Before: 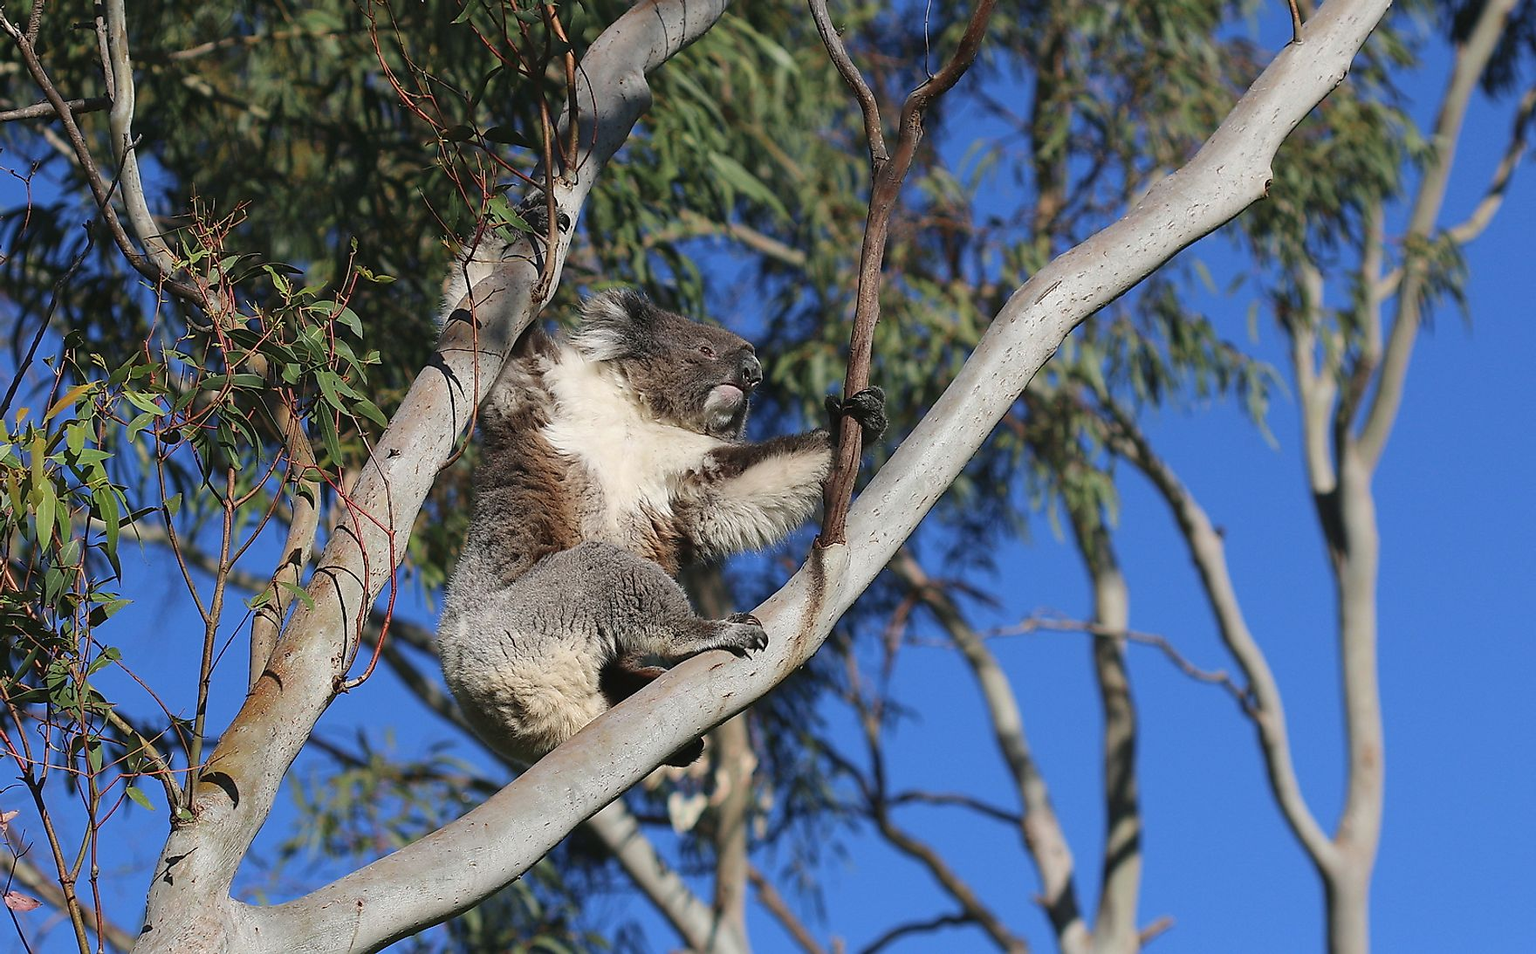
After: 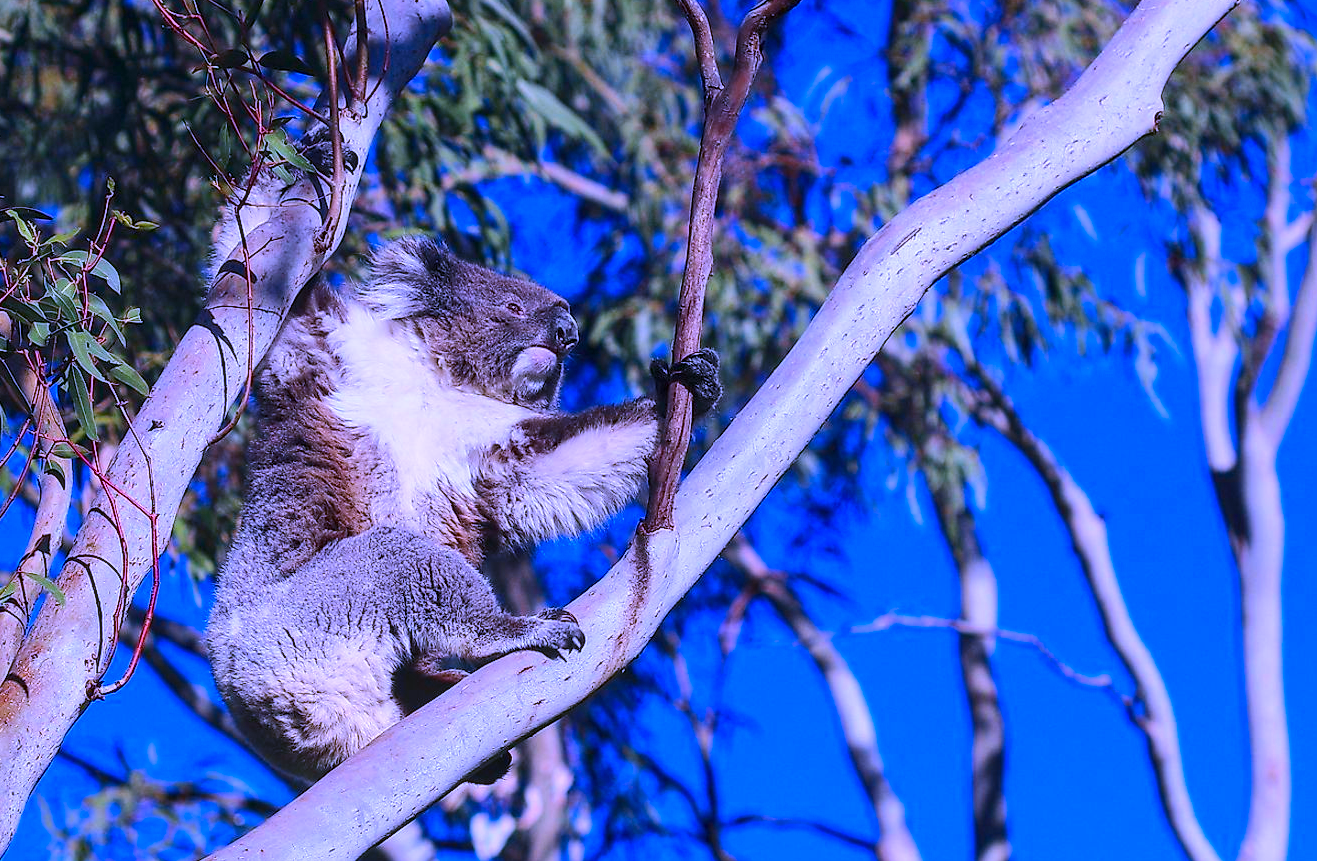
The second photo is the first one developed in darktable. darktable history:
color balance rgb: perceptual saturation grading › global saturation 25%, perceptual brilliance grading › mid-tones 10%, perceptual brilliance grading › shadows 15%, global vibrance 20%
local contrast: on, module defaults
crop: left 16.768%, top 8.653%, right 8.362%, bottom 12.485%
contrast brightness saturation: contrast 0.15, brightness -0.01, saturation 0.1
white balance: red 0.98, blue 1.61
